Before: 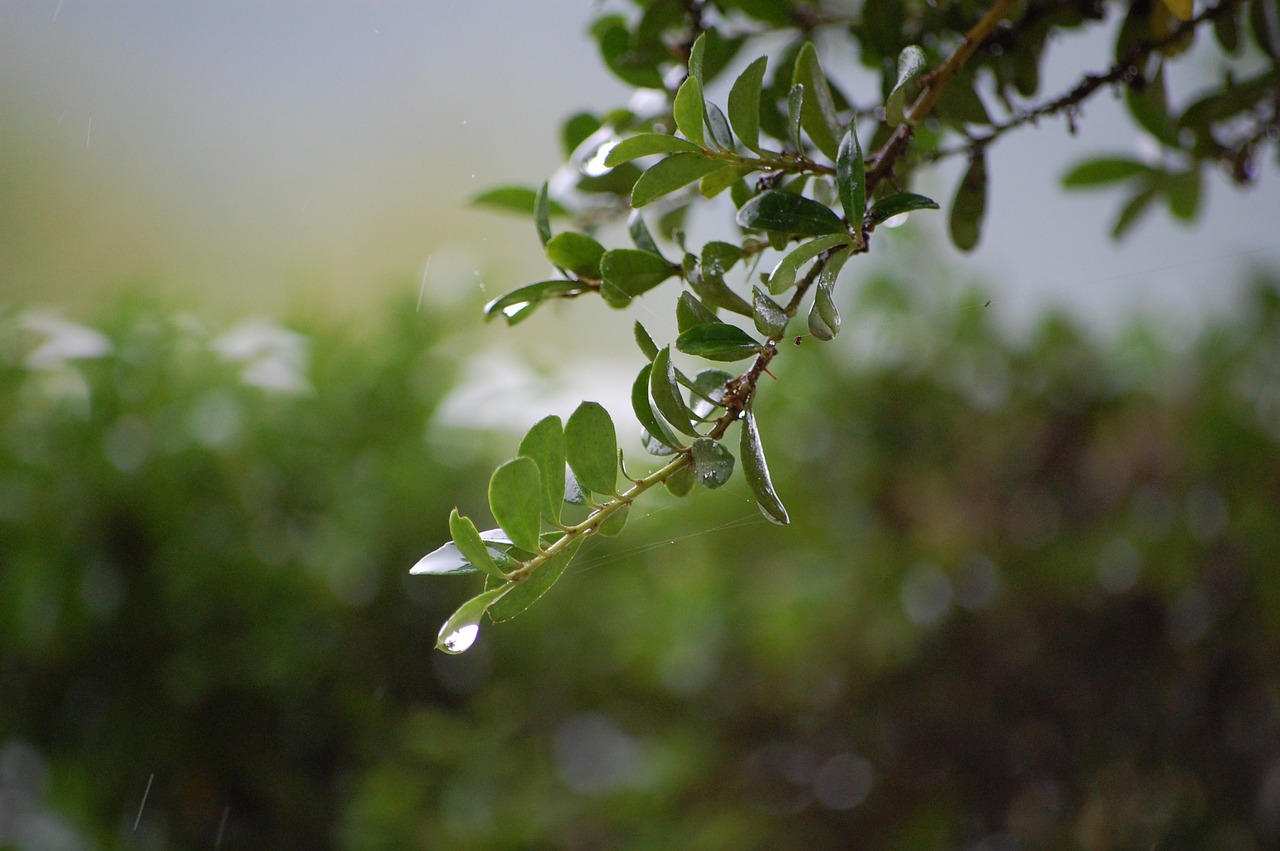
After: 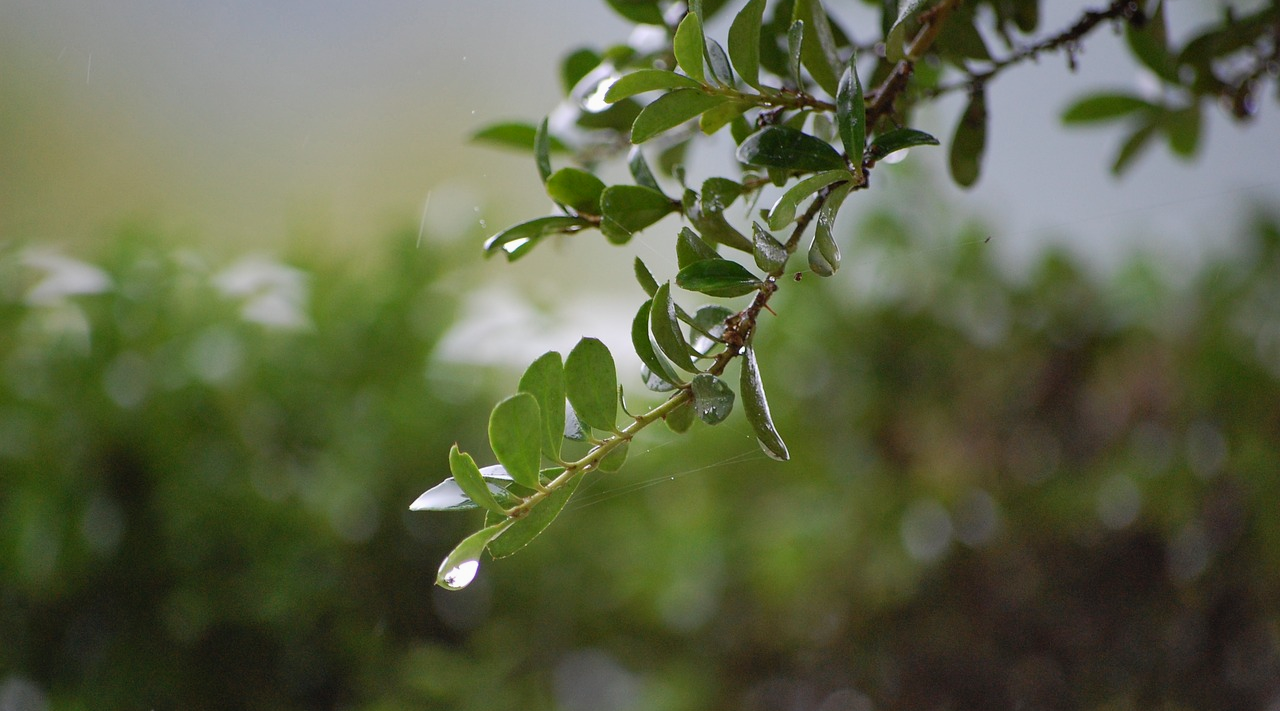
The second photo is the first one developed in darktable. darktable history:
shadows and highlights: shadows 43.71, white point adjustment -1.46, soften with gaussian
crop: top 7.625%, bottom 8.027%
